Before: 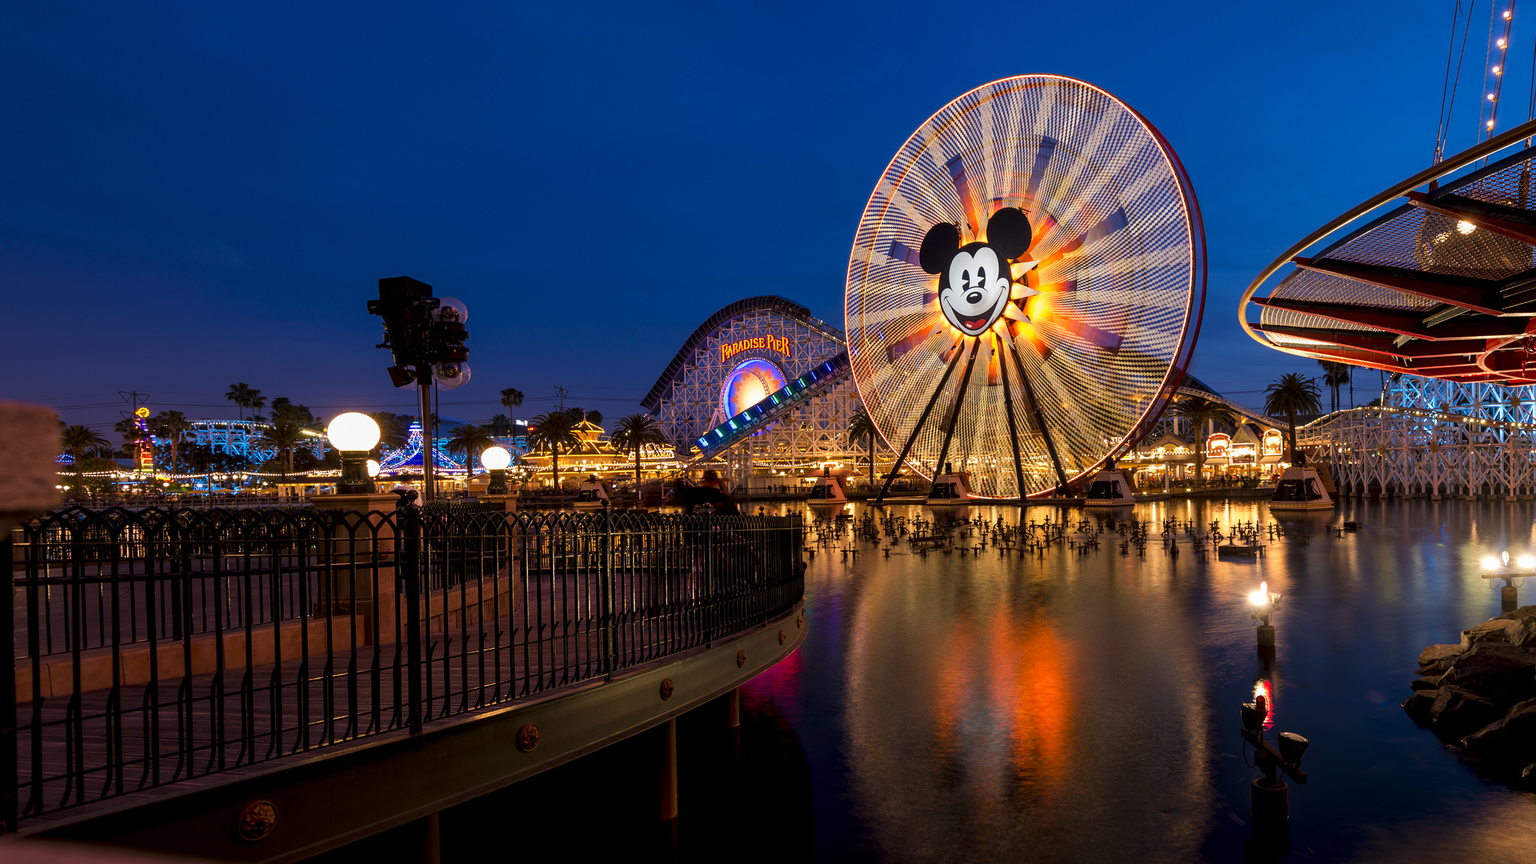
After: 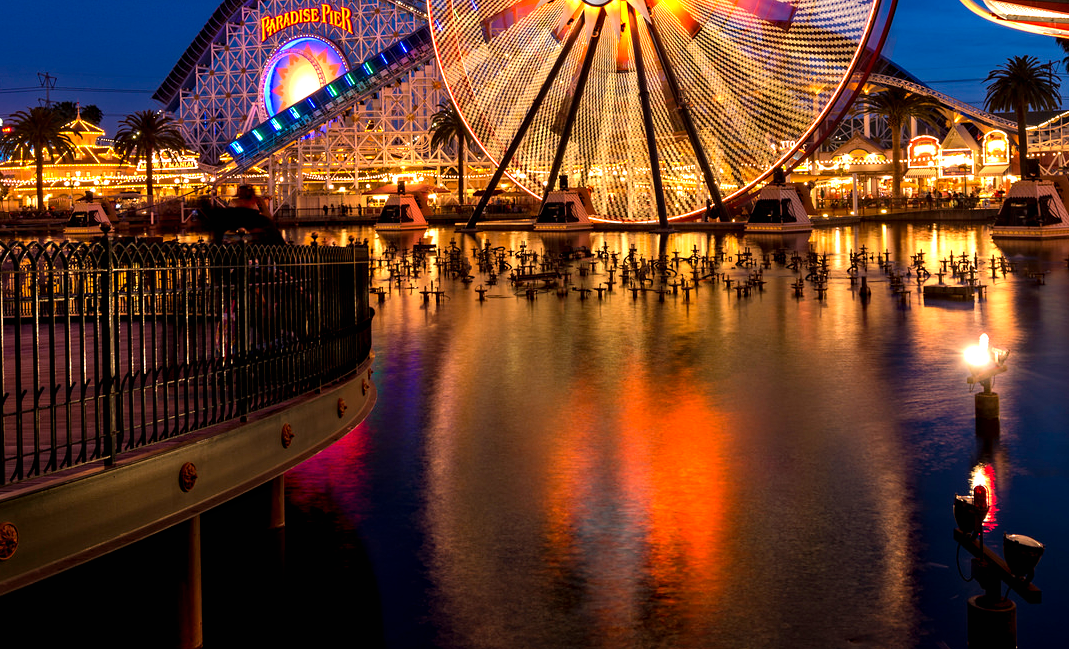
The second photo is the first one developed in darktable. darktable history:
crop: left 34.24%, top 38.441%, right 13.549%, bottom 5.151%
exposure: black level correction 0, exposure 0.499 EV, compensate highlight preservation false
haze removal: strength 0.3, distance 0.256, compatibility mode true, adaptive false
